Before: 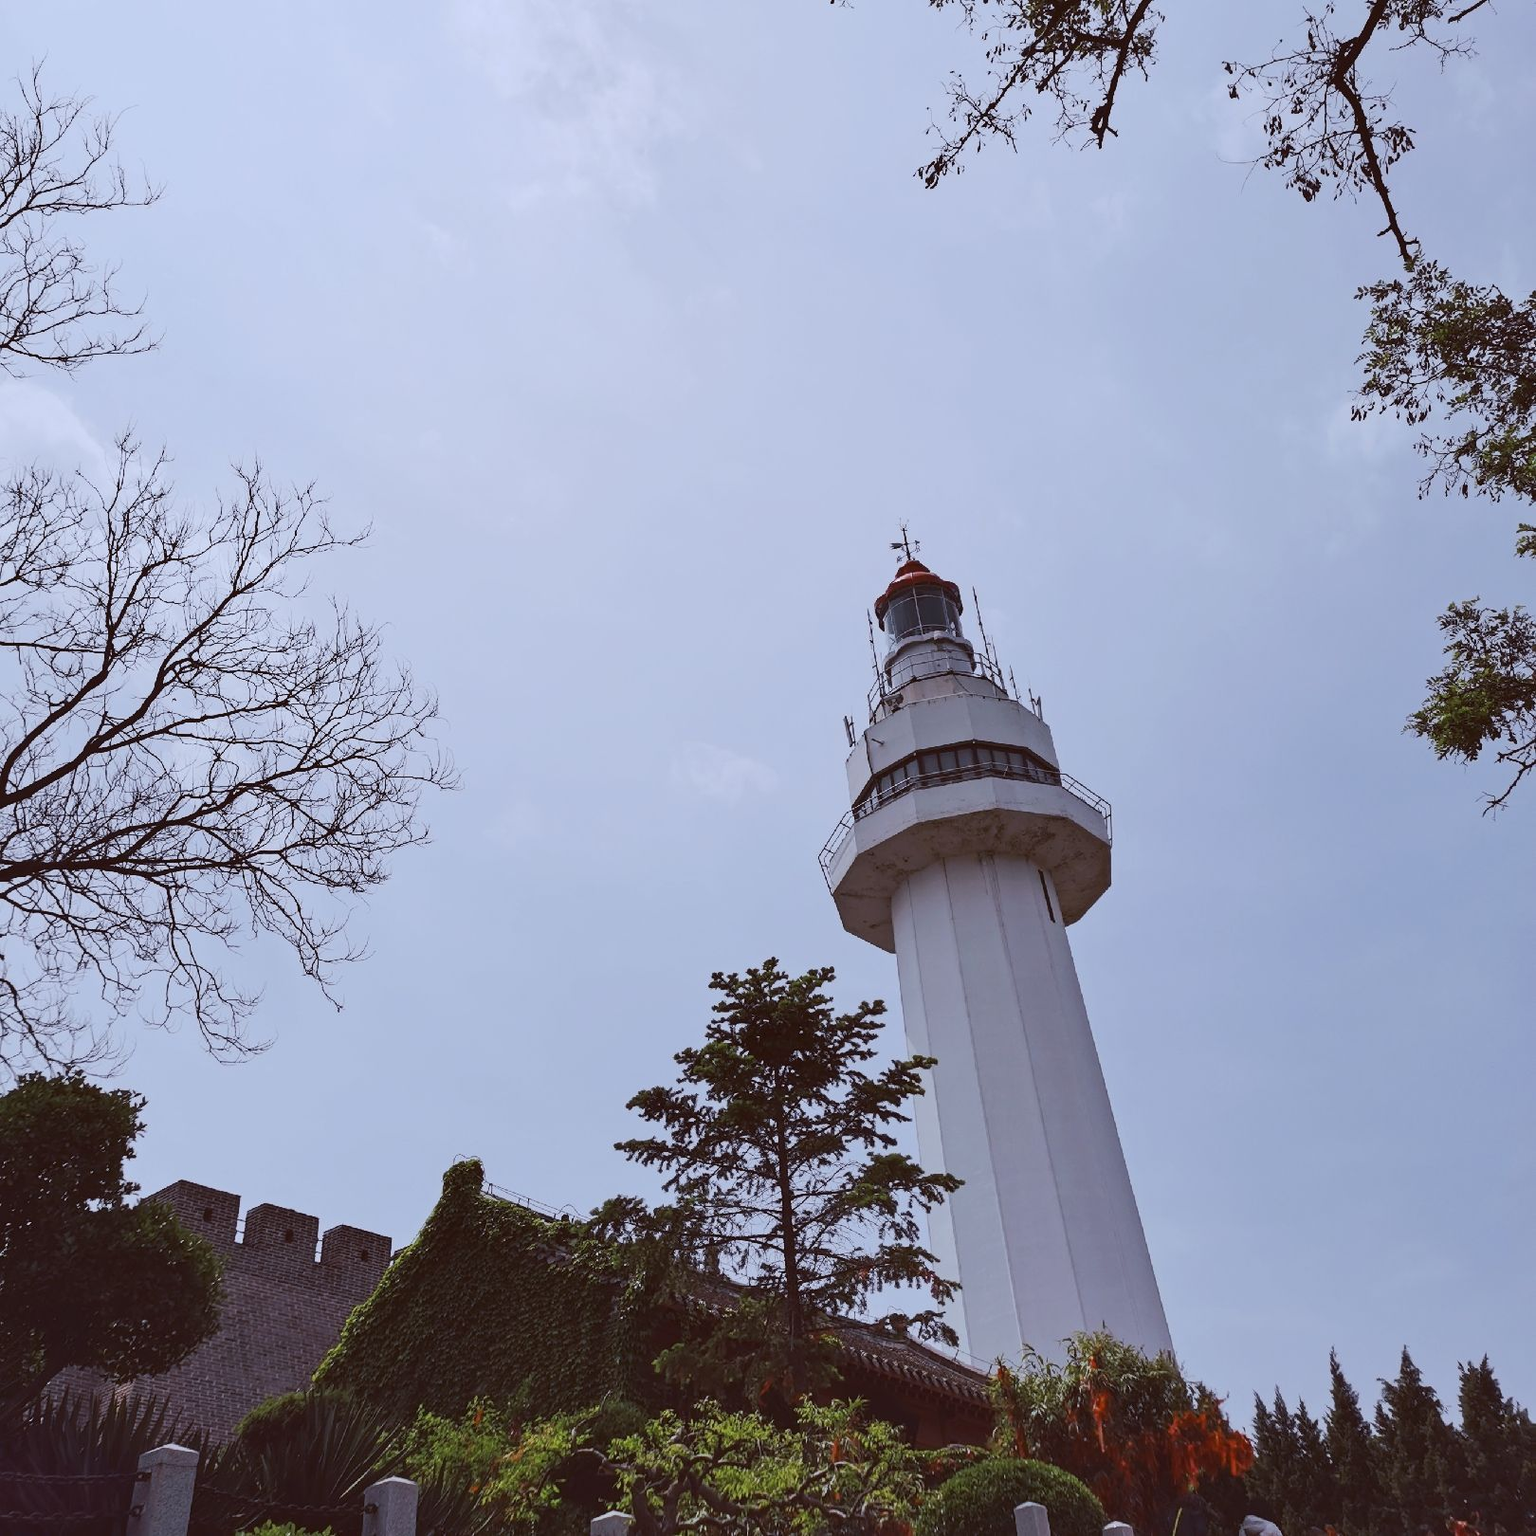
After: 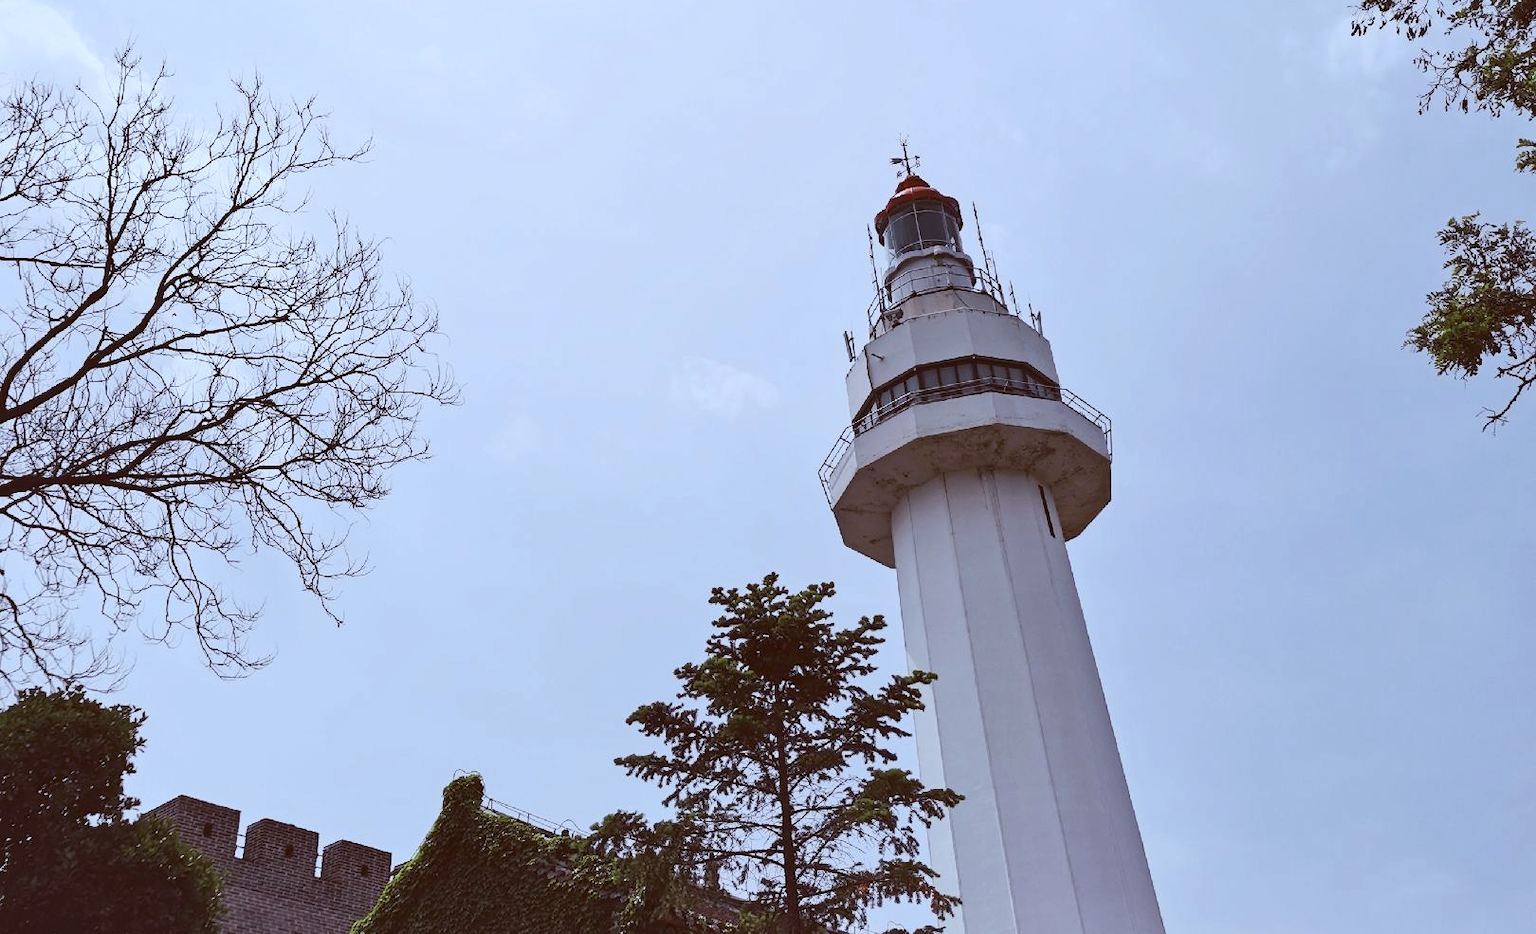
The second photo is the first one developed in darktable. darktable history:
local contrast: mode bilateral grid, contrast 21, coarseness 50, detail 119%, midtone range 0.2
crop and rotate: top 25.118%, bottom 13.959%
color correction: highlights a* -2.92, highlights b* -2.35, shadows a* 2.13, shadows b* 2.9
exposure: exposure 0.298 EV, compensate highlight preservation false
